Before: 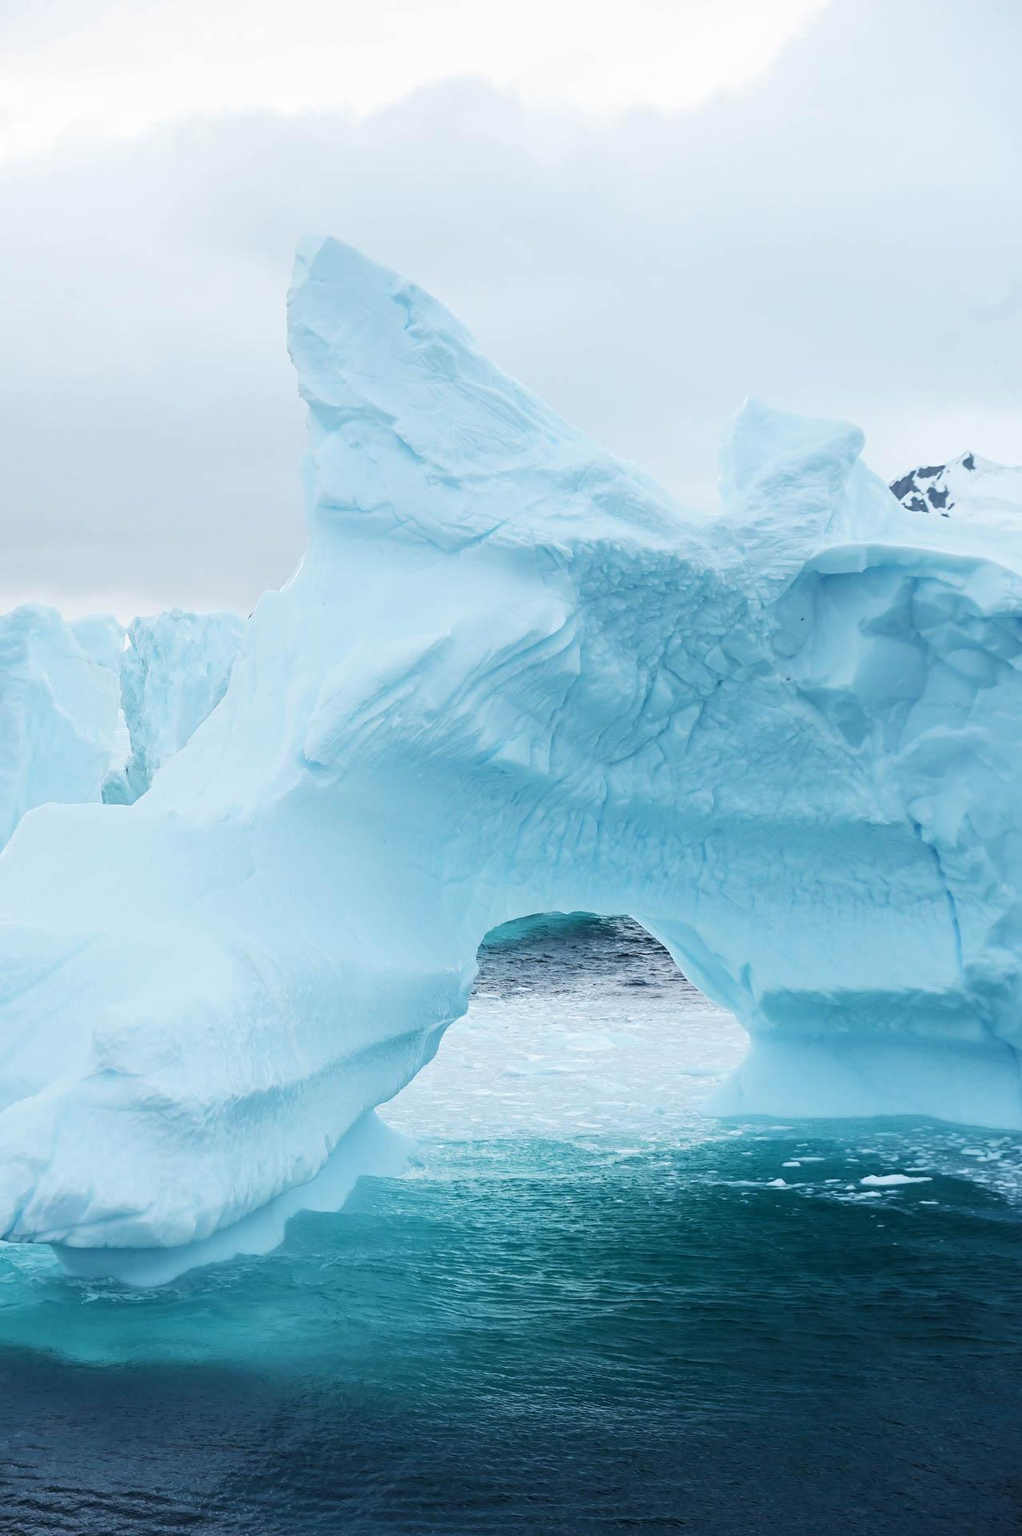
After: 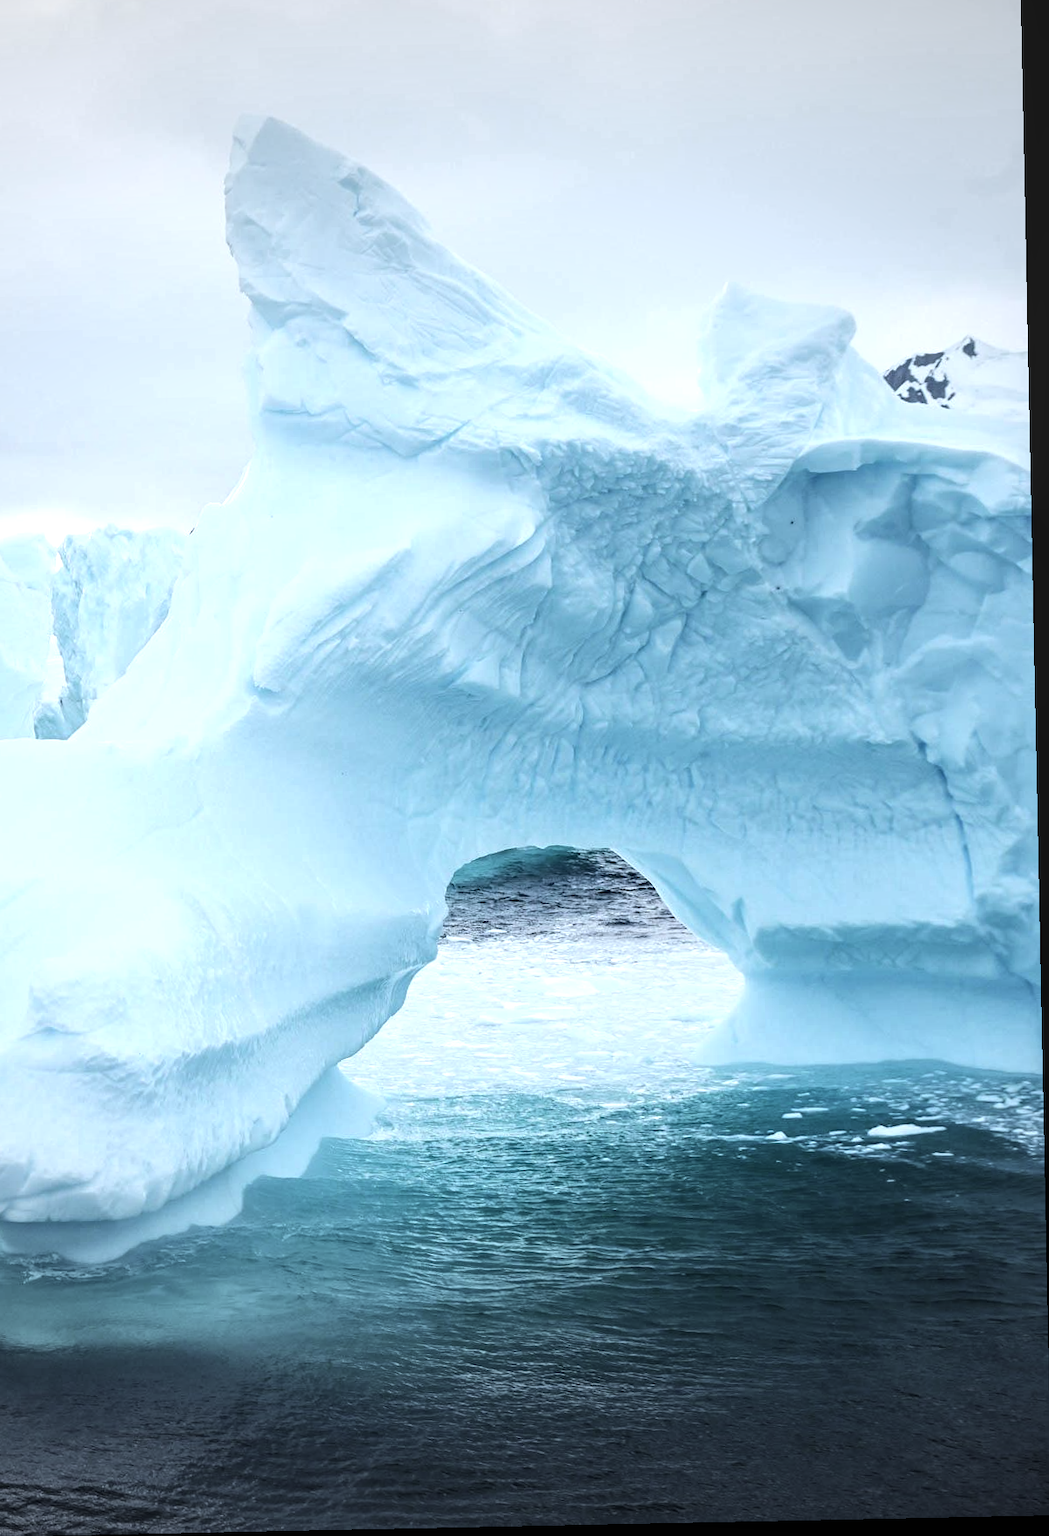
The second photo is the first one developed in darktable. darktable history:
color correction: saturation 0.8
crop and rotate: left 8.262%, top 9.226%
local contrast: on, module defaults
tone equalizer: -8 EV -0.417 EV, -7 EV -0.389 EV, -6 EV -0.333 EV, -5 EV -0.222 EV, -3 EV 0.222 EV, -2 EV 0.333 EV, -1 EV 0.389 EV, +0 EV 0.417 EV, edges refinement/feathering 500, mask exposure compensation -1.57 EV, preserve details no
vignetting: fall-off radius 100%, width/height ratio 1.337
exposure: black level correction -0.001, exposure 0.08 EV, compensate highlight preservation false
white balance: red 0.974, blue 1.044
rotate and perspective: rotation -1.17°, automatic cropping off
